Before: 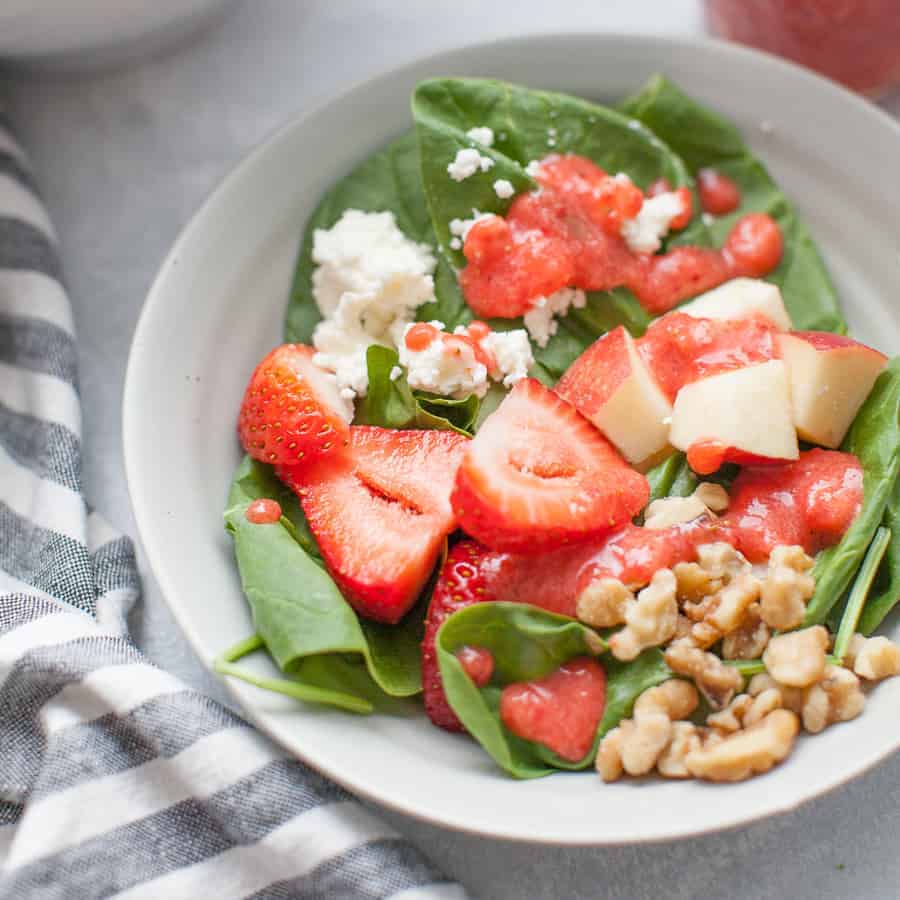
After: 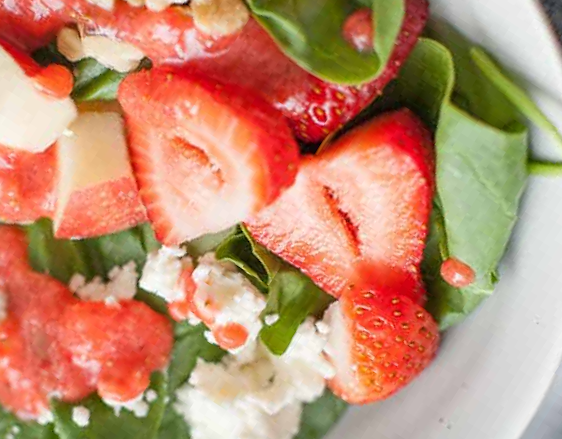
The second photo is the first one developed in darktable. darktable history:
crop and rotate: angle 147.42°, left 9.138%, top 15.588%, right 4.597%, bottom 16.965%
